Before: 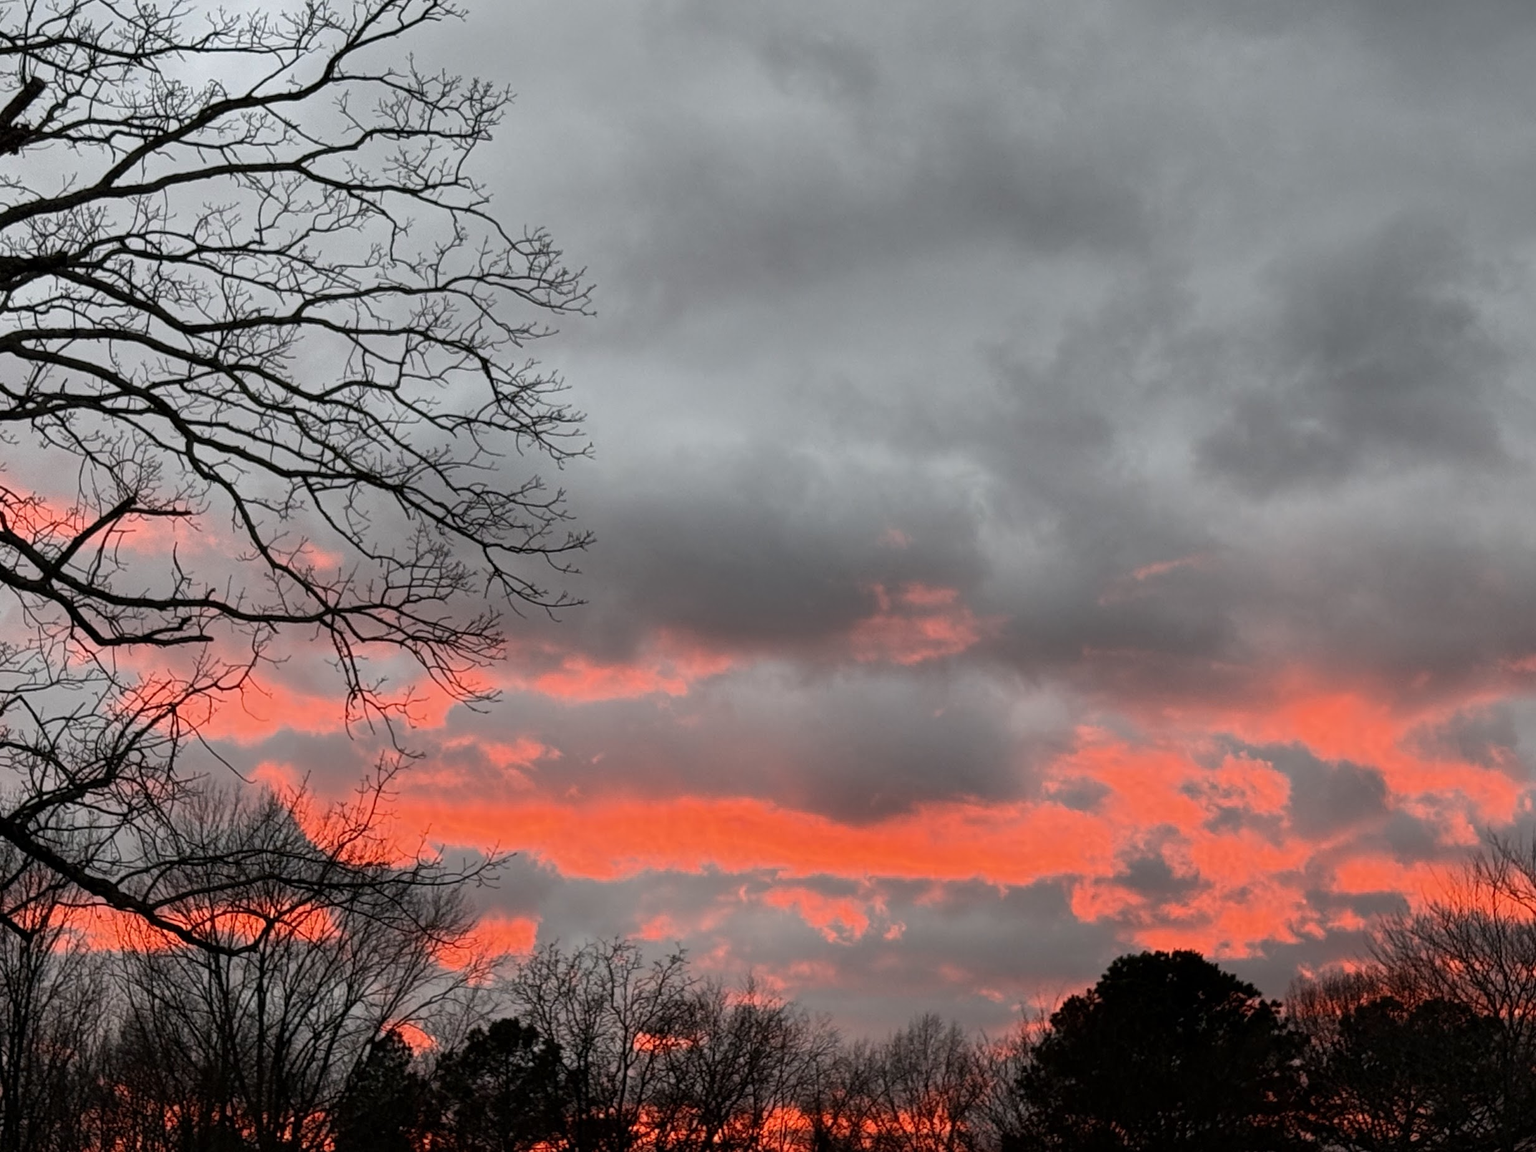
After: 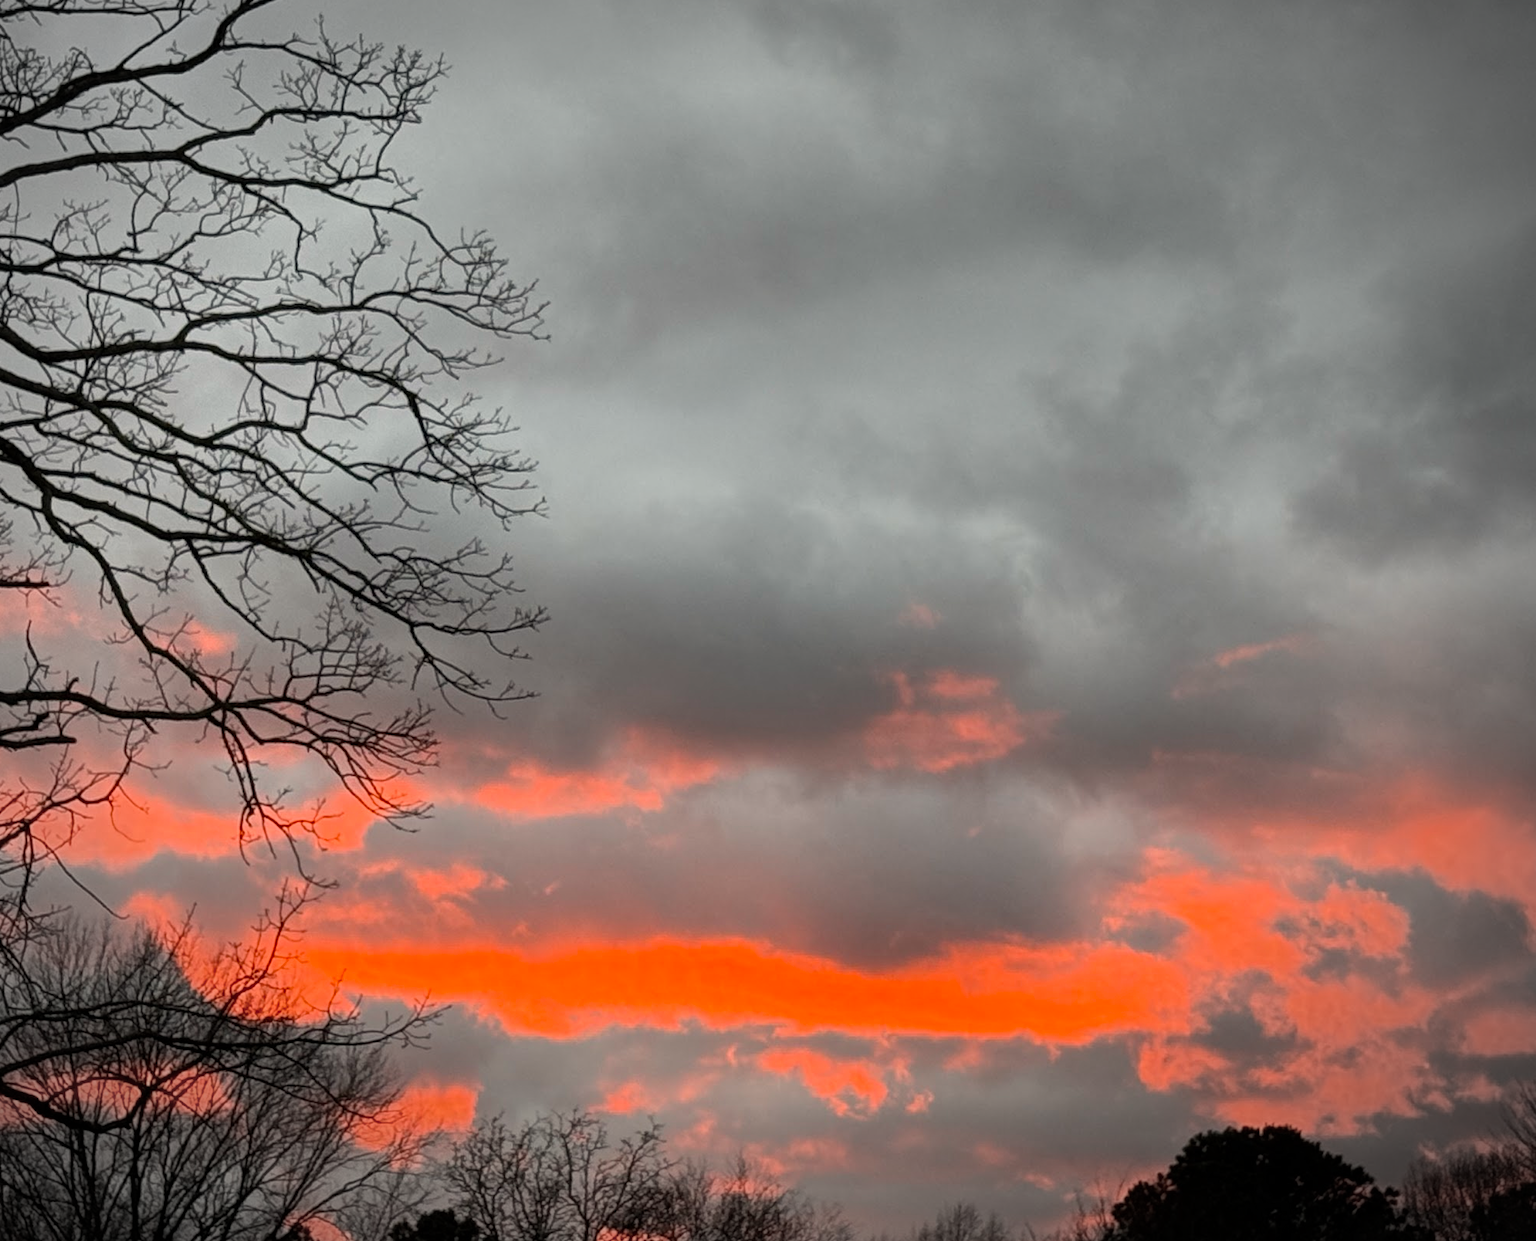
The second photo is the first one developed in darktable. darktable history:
crop: left 9.915%, top 3.592%, right 9.296%, bottom 9.371%
color calibration: output R [1.063, -0.012, -0.003, 0], output G [0, 1.022, 0.021, 0], output B [-0.079, 0.047, 1, 0], illuminant same as pipeline (D50), adaptation none (bypass), x 0.332, y 0.334, temperature 5021.02 K
vignetting: brightness -0.614, saturation -0.67, center (-0.033, -0.036), automatic ratio true
